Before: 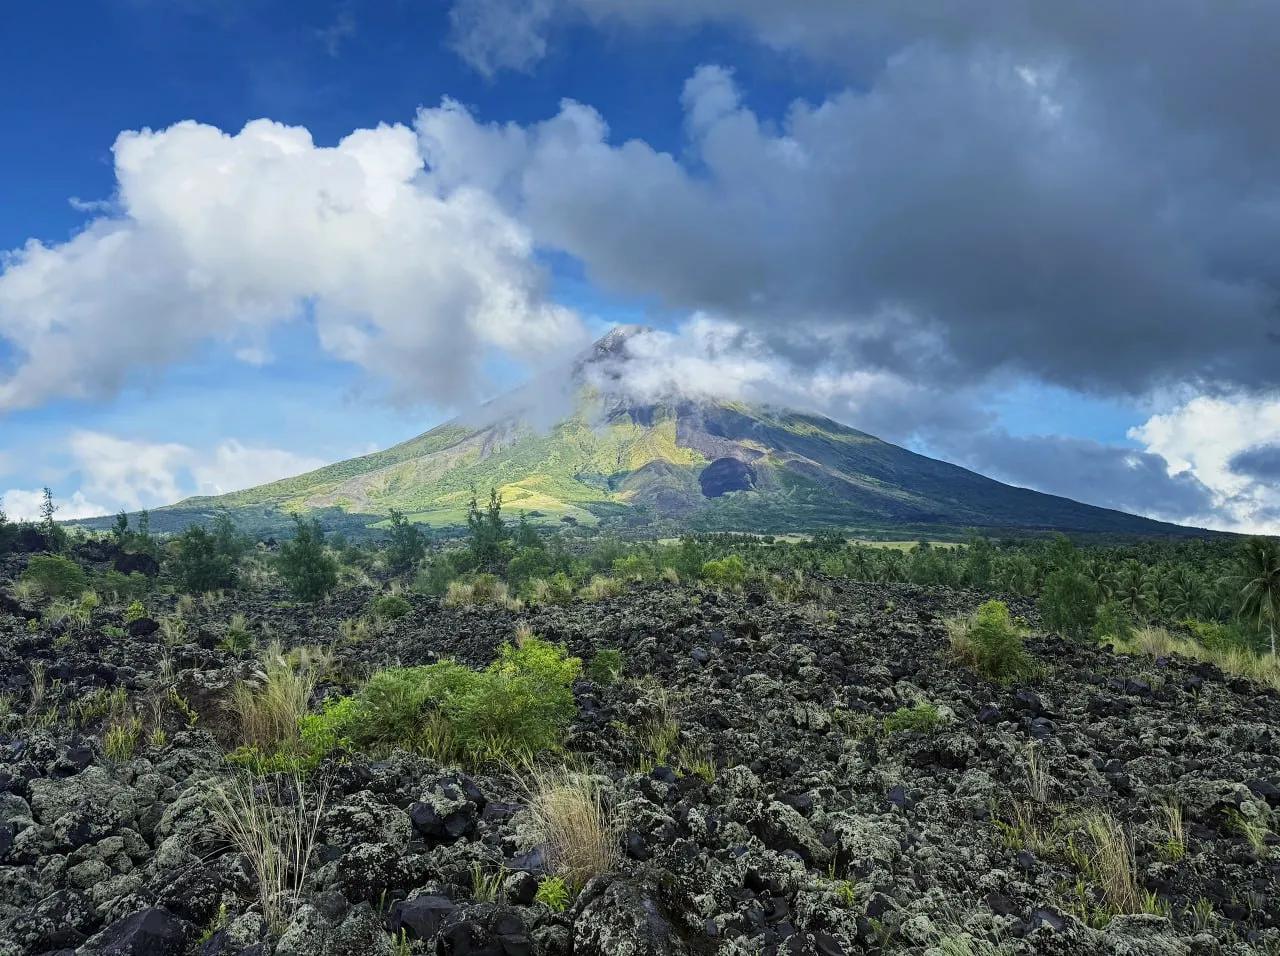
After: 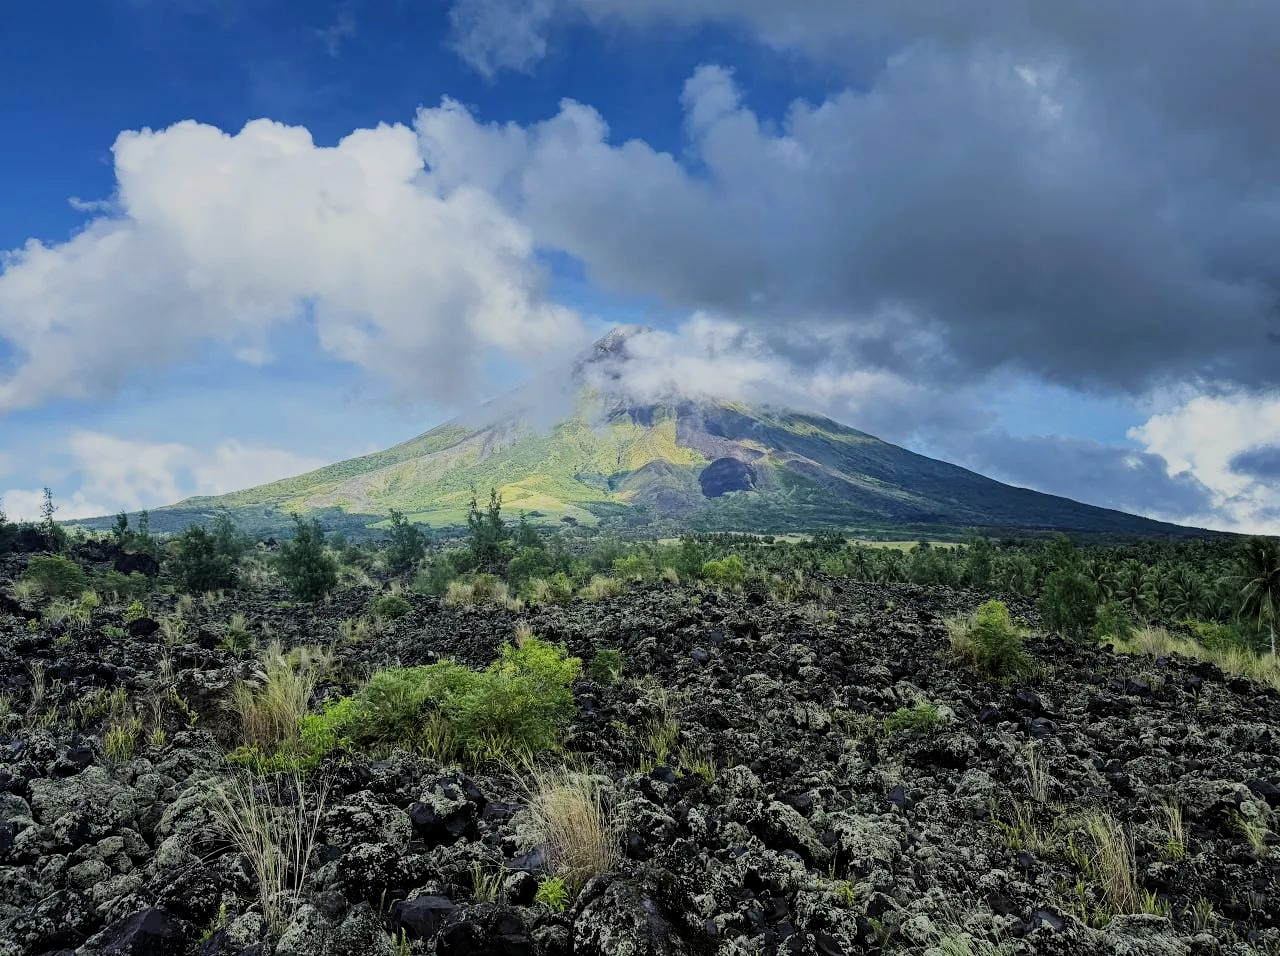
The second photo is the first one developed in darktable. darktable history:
filmic rgb: middle gray luminance 28.81%, black relative exposure -10.32 EV, white relative exposure 5.47 EV, target black luminance 0%, hardness 3.92, latitude 1.26%, contrast 1.123, highlights saturation mix 4.27%, shadows ↔ highlights balance 15.5%, iterations of high-quality reconstruction 0
